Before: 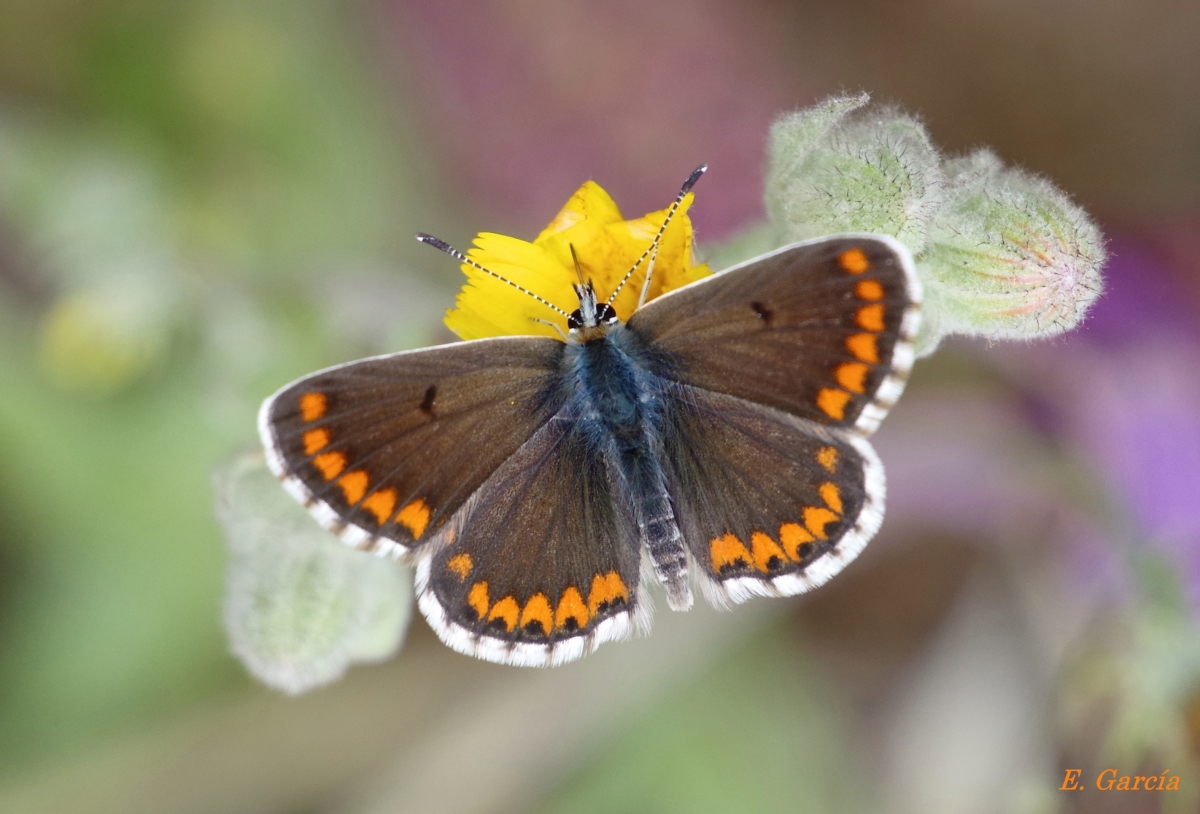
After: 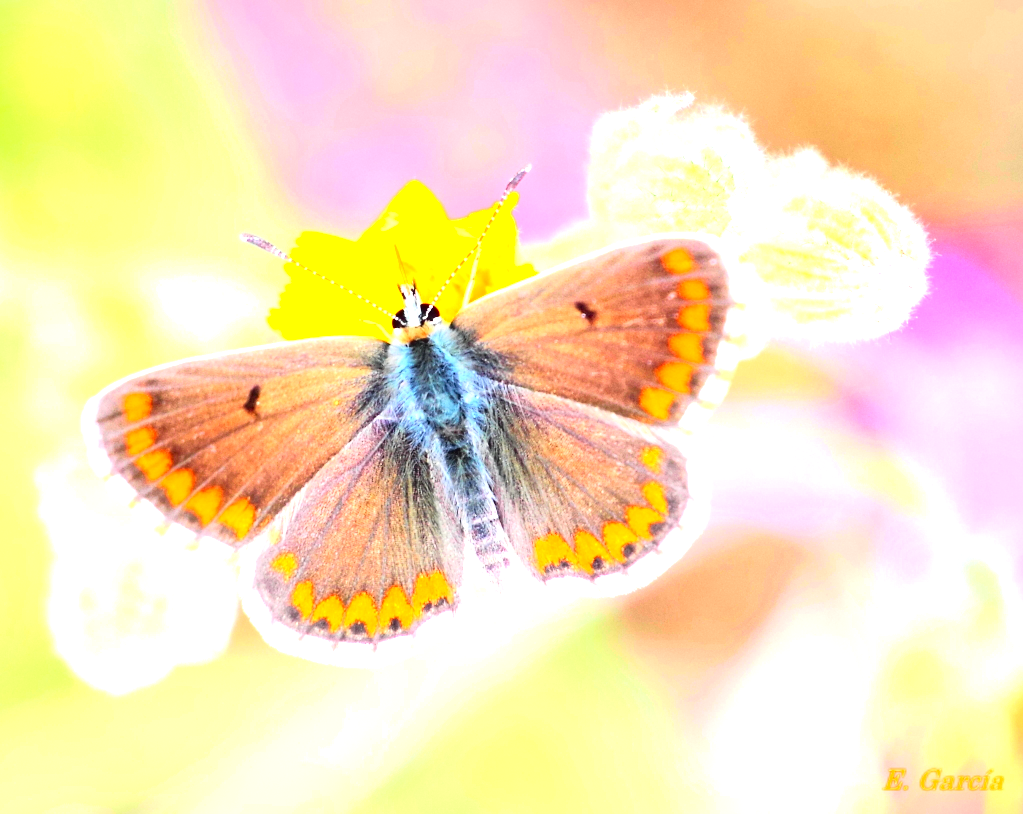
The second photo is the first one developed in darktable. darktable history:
tone curve: curves: ch0 [(0, 0) (0.135, 0.09) (0.326, 0.386) (0.489, 0.573) (0.663, 0.749) (0.854, 0.897) (1, 0.974)]; ch1 [(0, 0) (0.366, 0.367) (0.475, 0.453) (0.494, 0.493) (0.504, 0.497) (0.544, 0.569) (0.562, 0.605) (0.622, 0.694) (1, 1)]; ch2 [(0, 0) (0.333, 0.346) (0.375, 0.375) (0.424, 0.43) (0.476, 0.492) (0.502, 0.503) (0.533, 0.534) (0.572, 0.603) (0.605, 0.656) (0.641, 0.709) (1, 1)], color space Lab, independent channels, preserve colors none
contrast brightness saturation: contrast 0.148, brightness -0.009, saturation 0.104
crop and rotate: left 14.698%
exposure: exposure 2.185 EV, compensate exposure bias true, compensate highlight preservation false
tone equalizer: -8 EV -0.431 EV, -7 EV -0.407 EV, -6 EV -0.319 EV, -5 EV -0.242 EV, -3 EV 0.229 EV, -2 EV 0.326 EV, -1 EV 0.378 EV, +0 EV 0.437 EV, edges refinement/feathering 500, mask exposure compensation -1.57 EV, preserve details no
